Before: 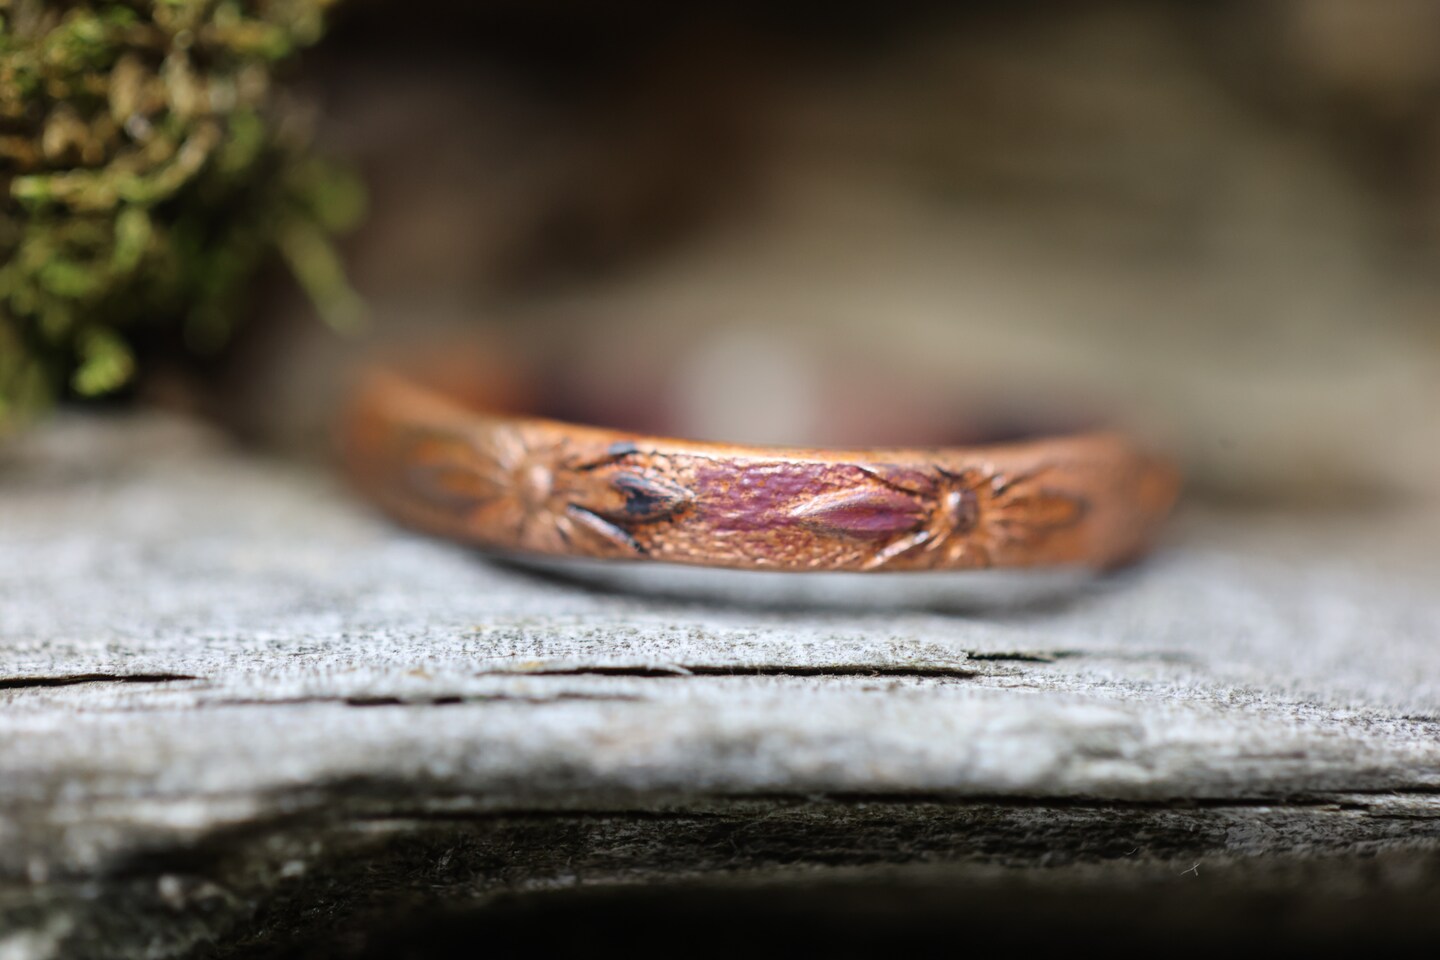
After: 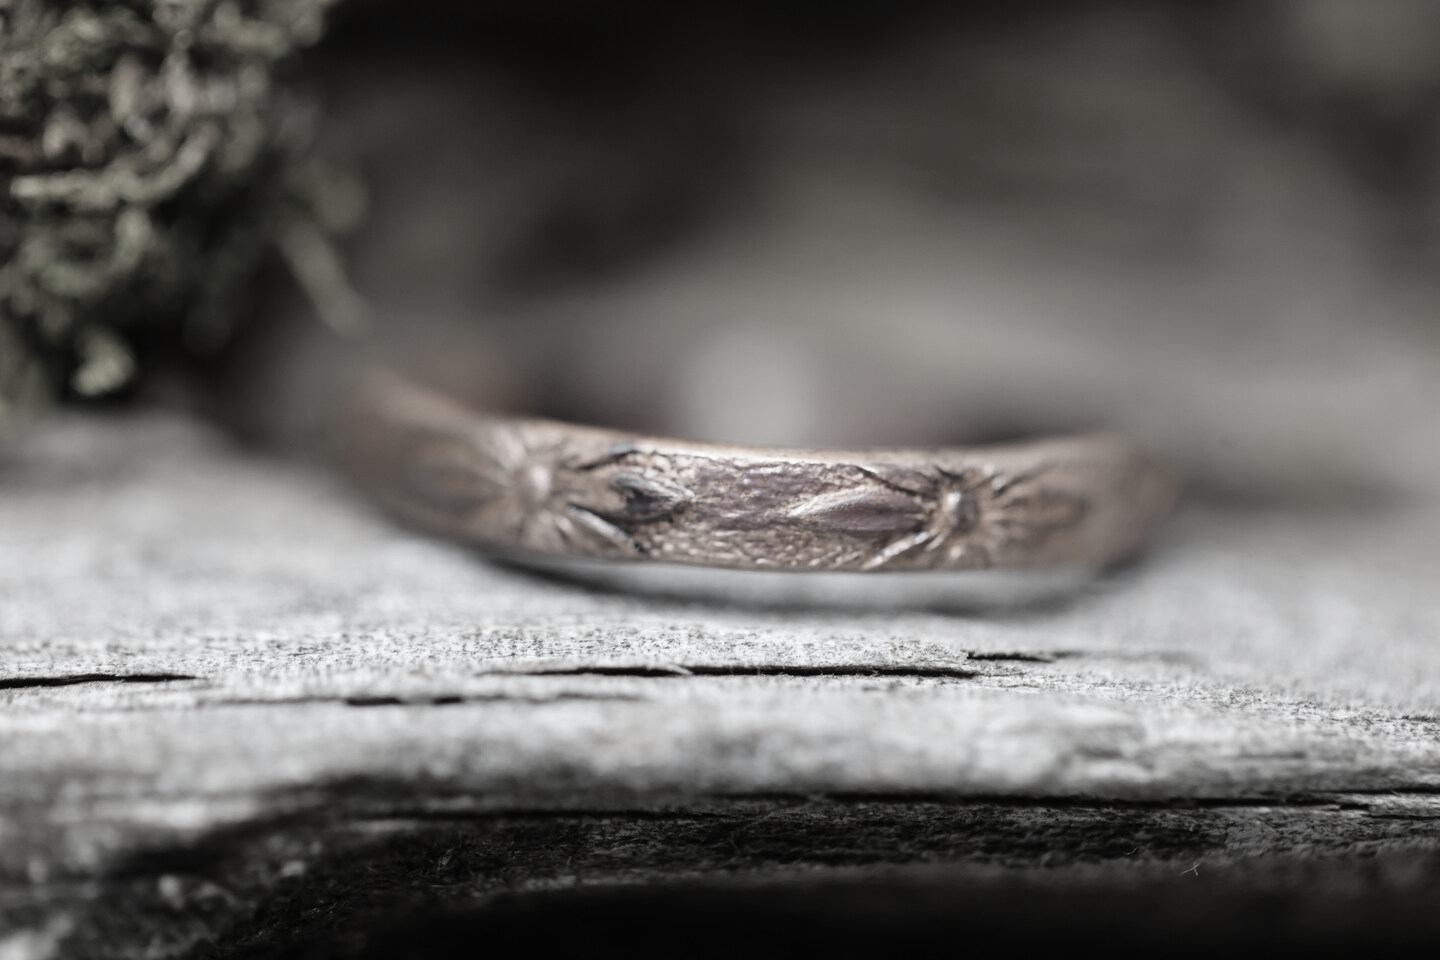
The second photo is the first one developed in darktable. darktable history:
color correction: highlights b* 0.04, saturation 0.185
